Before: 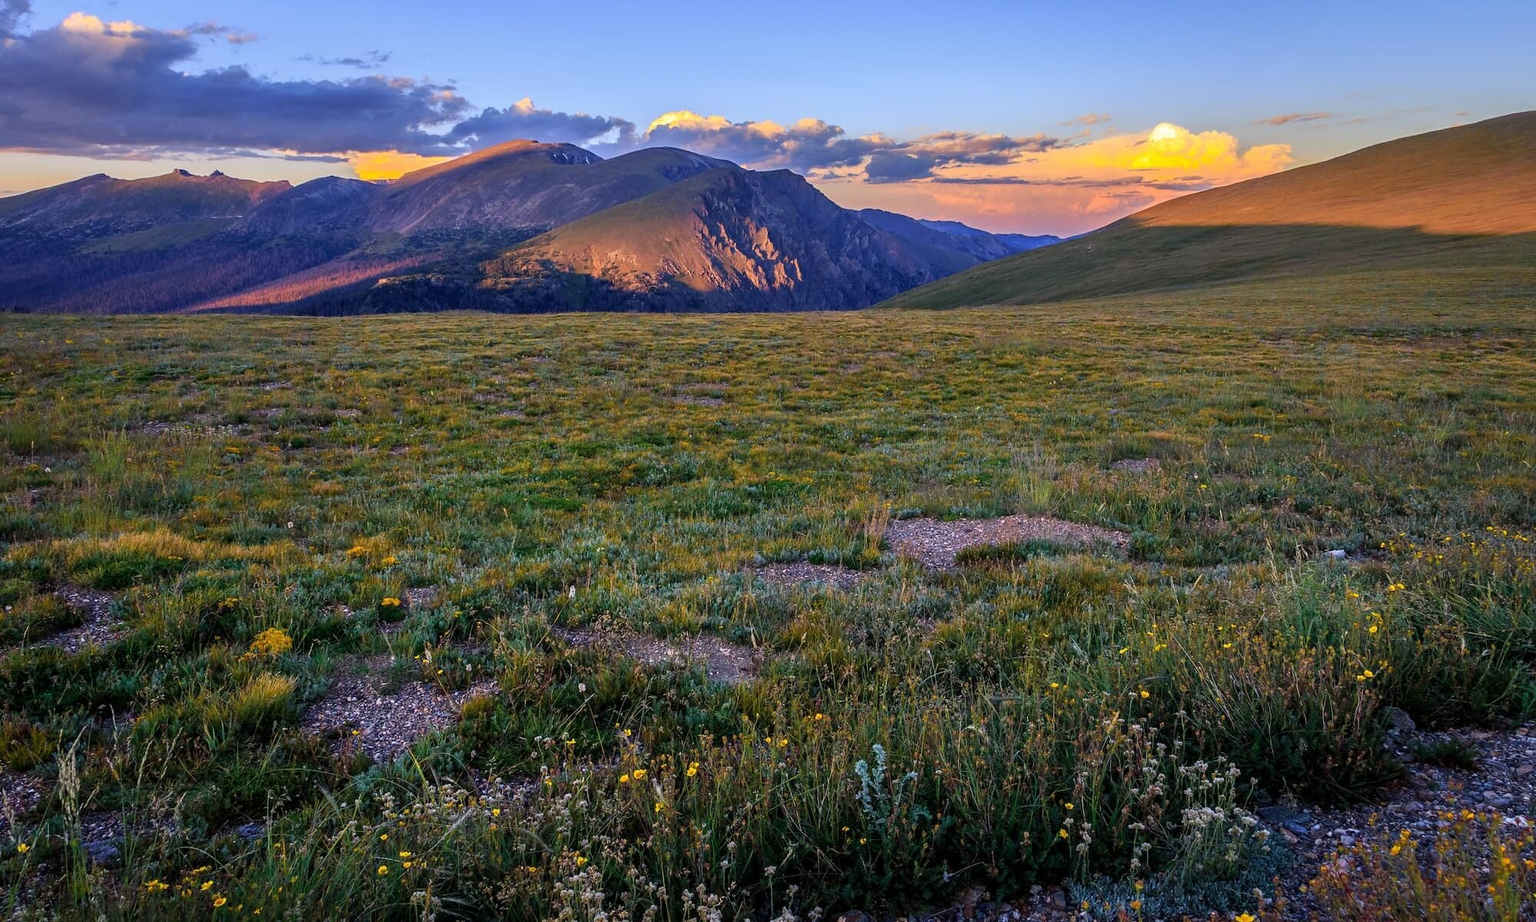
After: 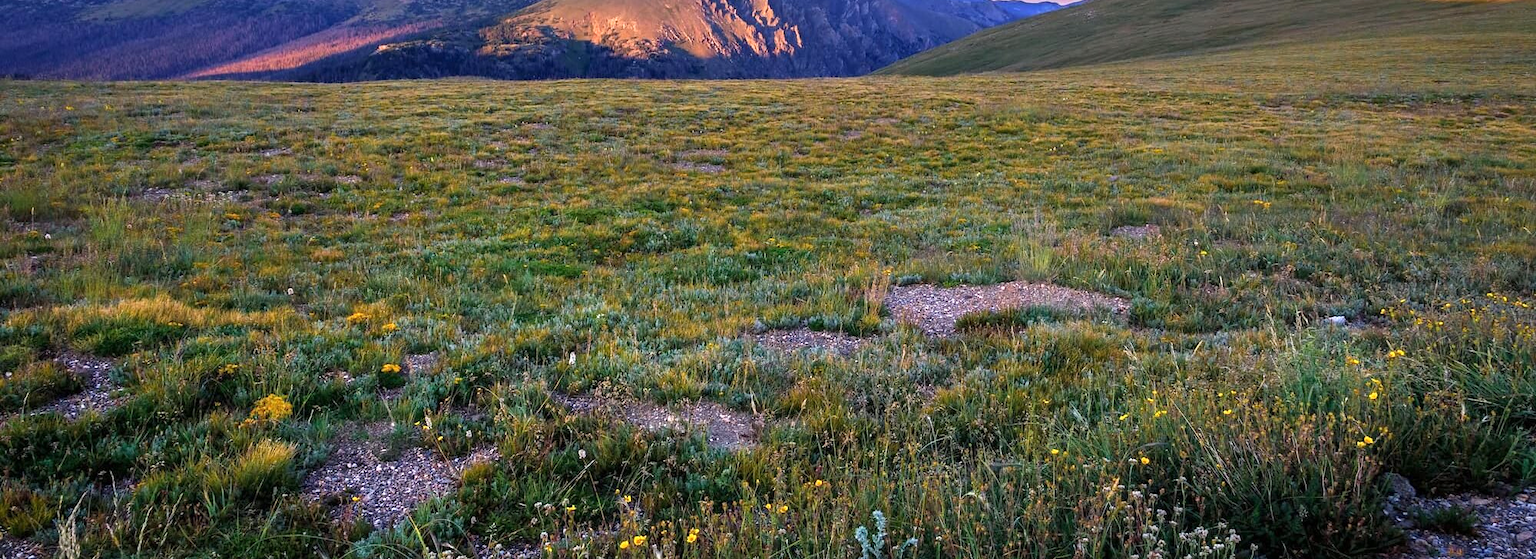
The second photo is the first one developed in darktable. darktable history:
exposure: exposure 0.564 EV, compensate highlight preservation false
crop and rotate: top 25.357%, bottom 13.942%
